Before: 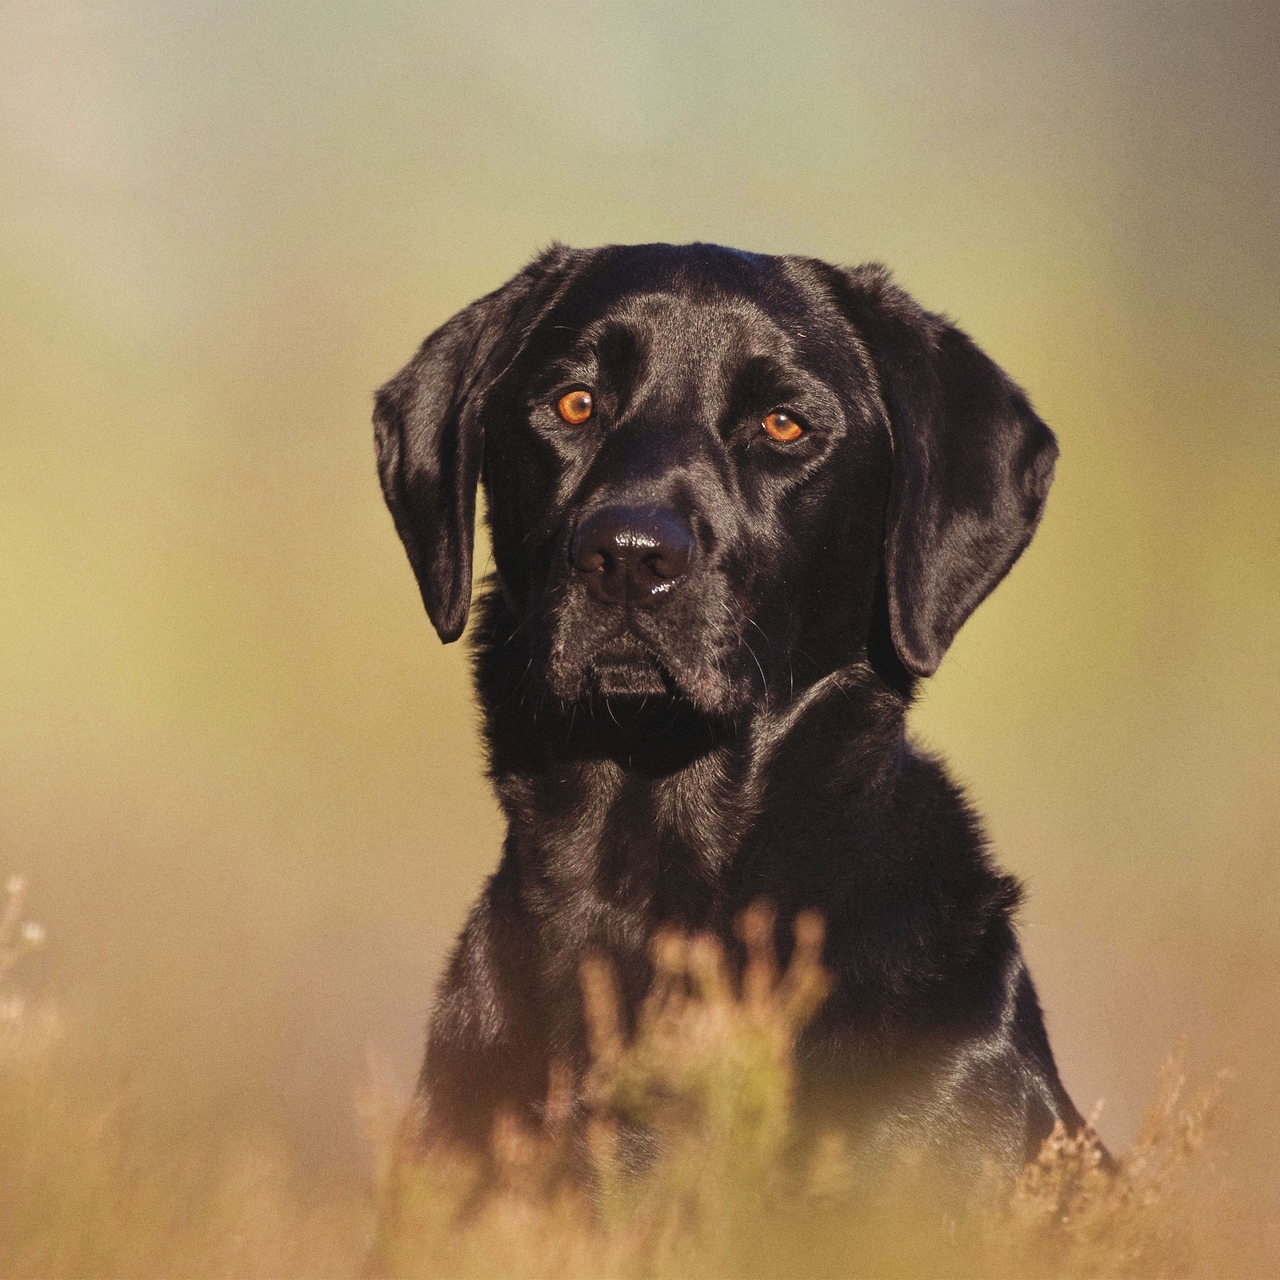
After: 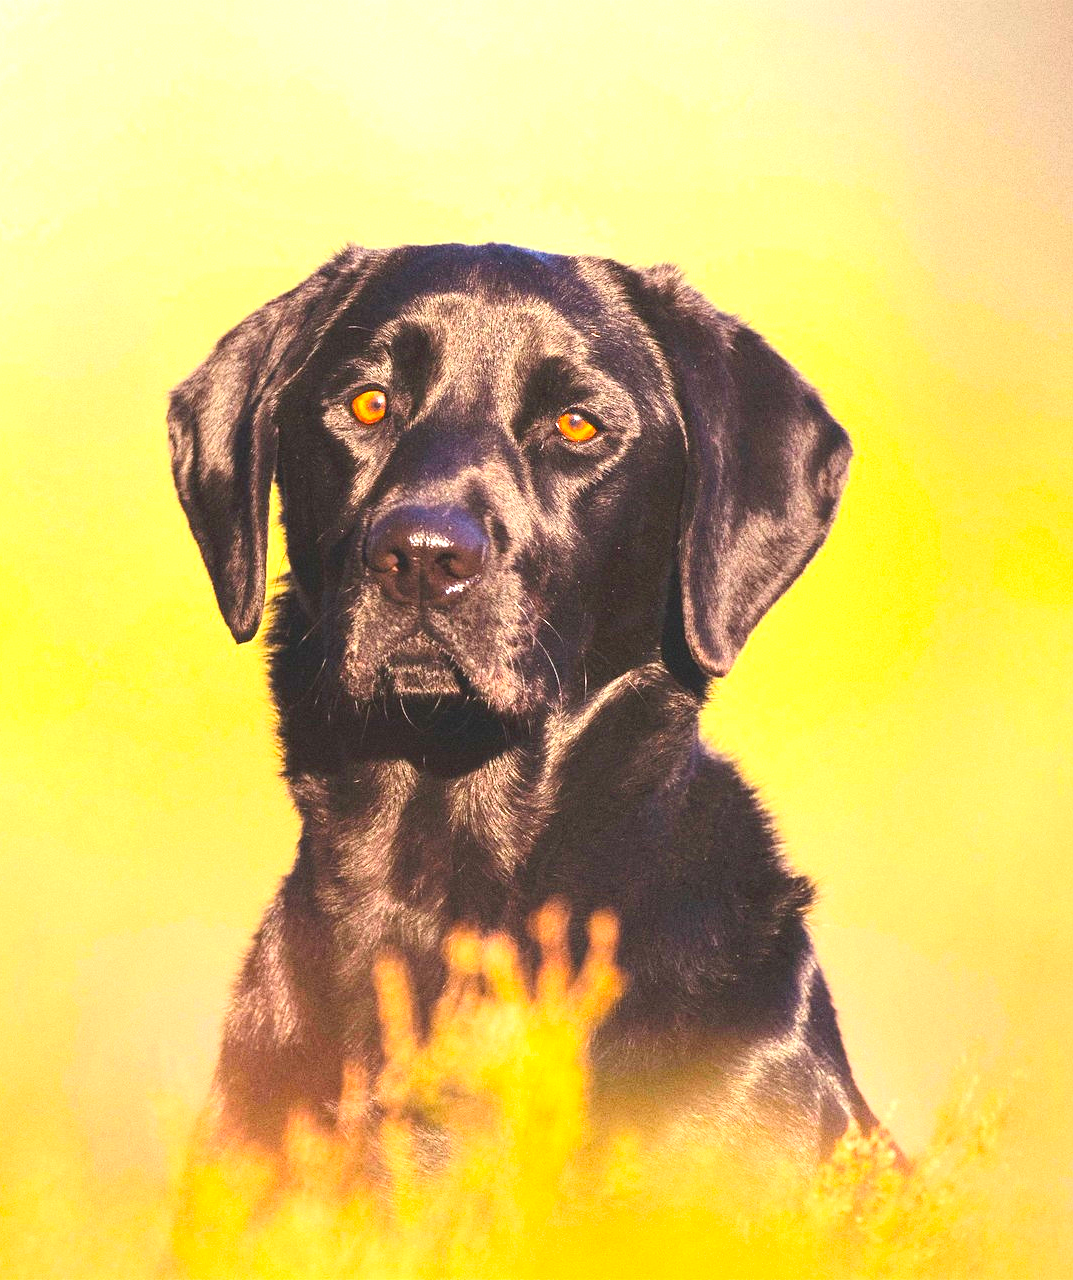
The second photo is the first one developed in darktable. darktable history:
color balance rgb: perceptual saturation grading › global saturation 25%, global vibrance 20%
exposure: black level correction 0, exposure 1.45 EV, compensate exposure bias true, compensate highlight preservation false
crop: left 16.145%
contrast brightness saturation: contrast 0.2, brightness 0.16, saturation 0.22
